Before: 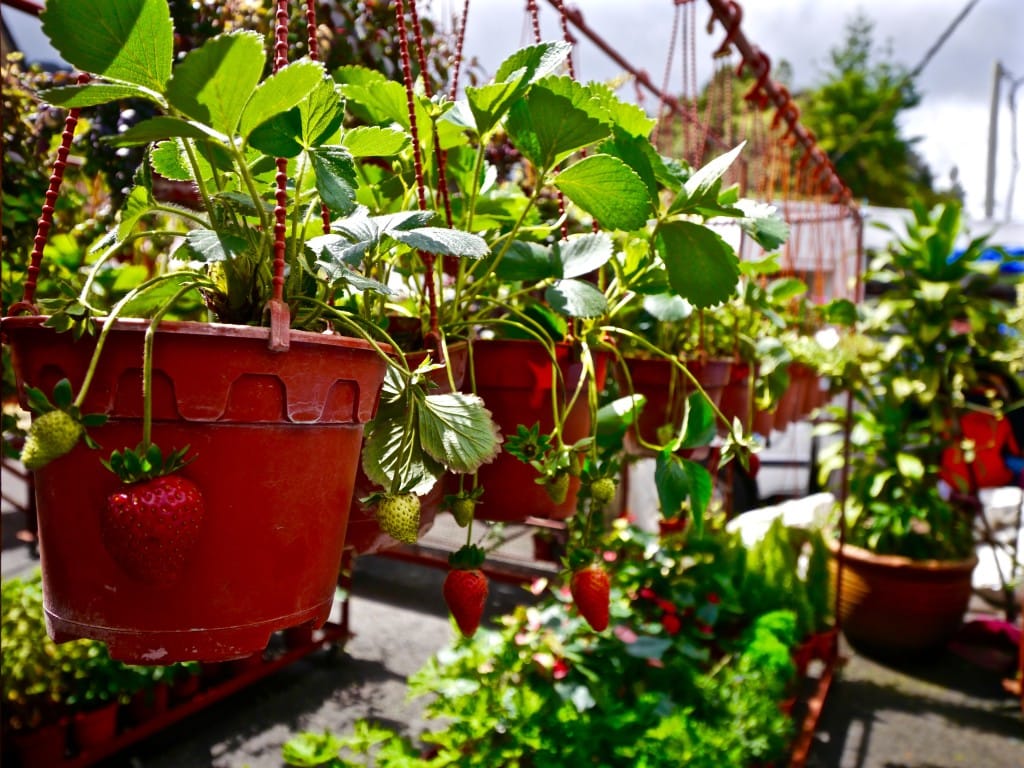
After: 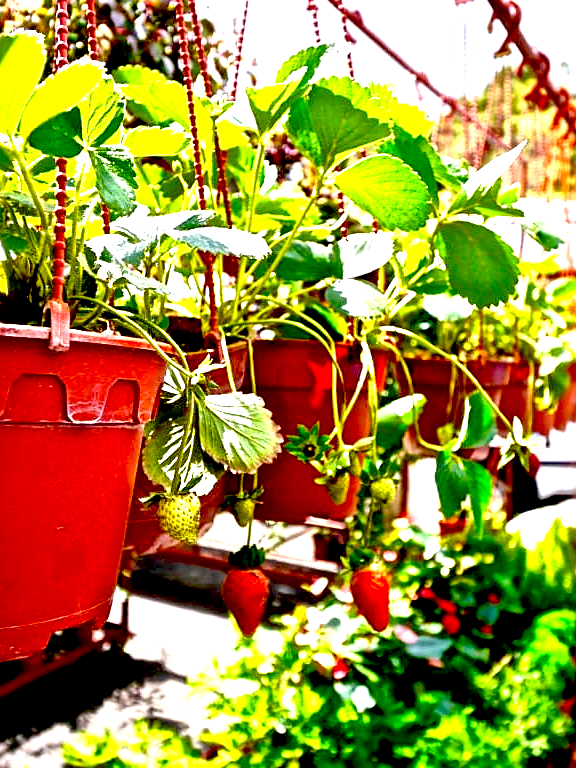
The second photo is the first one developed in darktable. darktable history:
exposure: black level correction 0.016, exposure 1.774 EV, compensate highlight preservation false
sharpen: on, module defaults
crop: left 21.496%, right 22.254%
